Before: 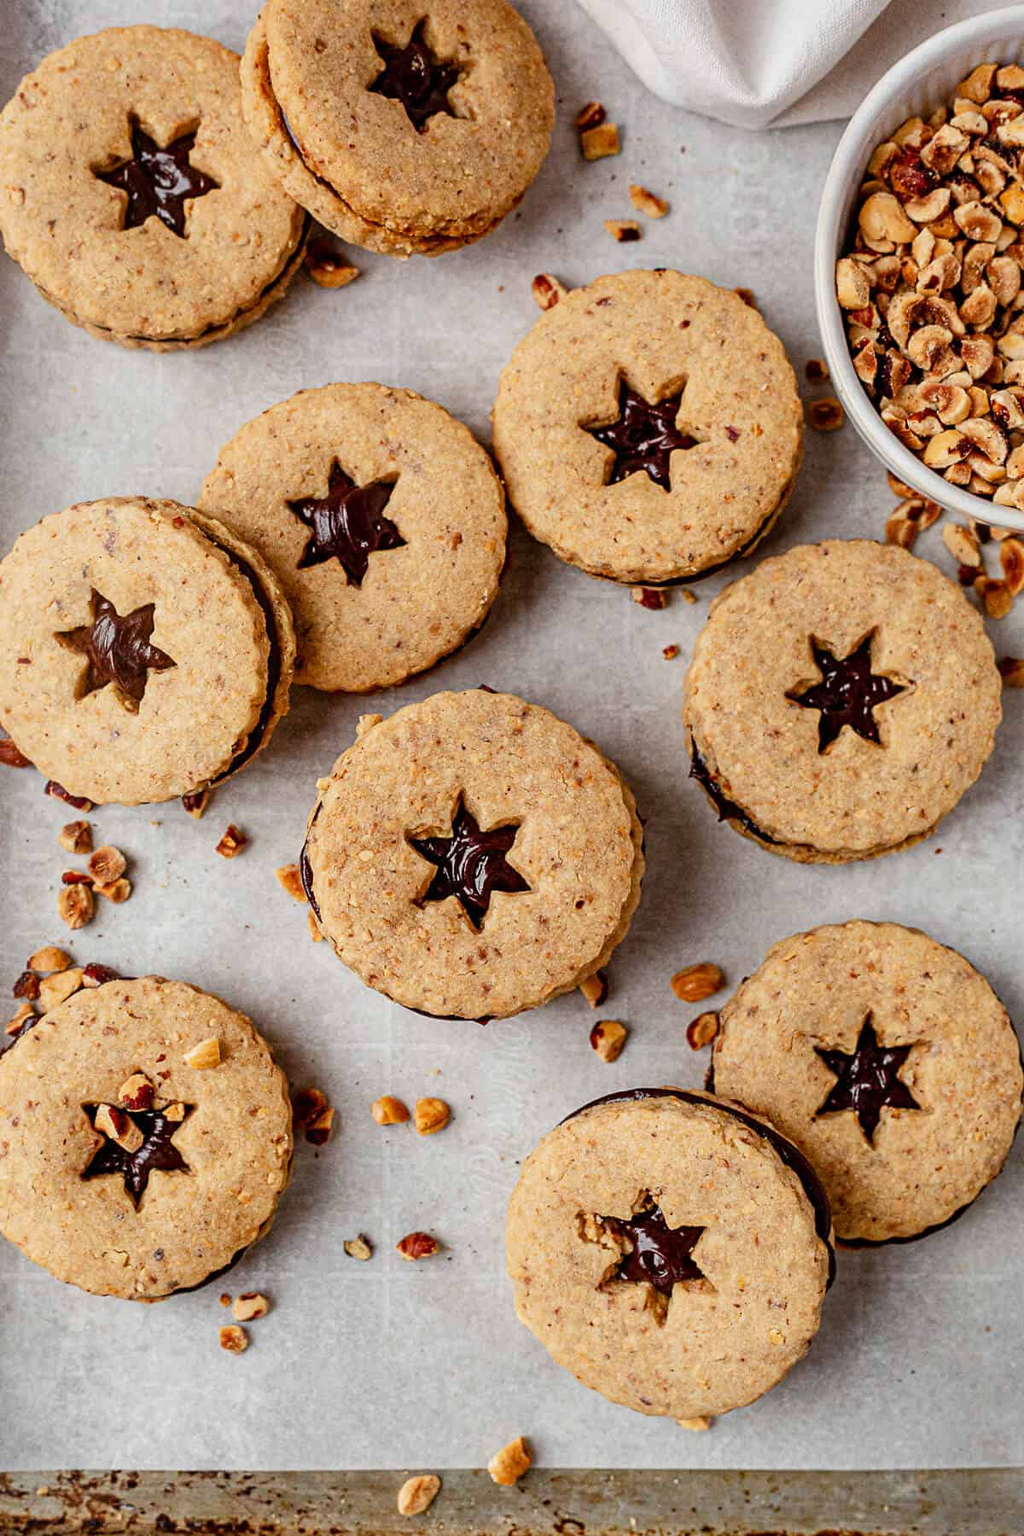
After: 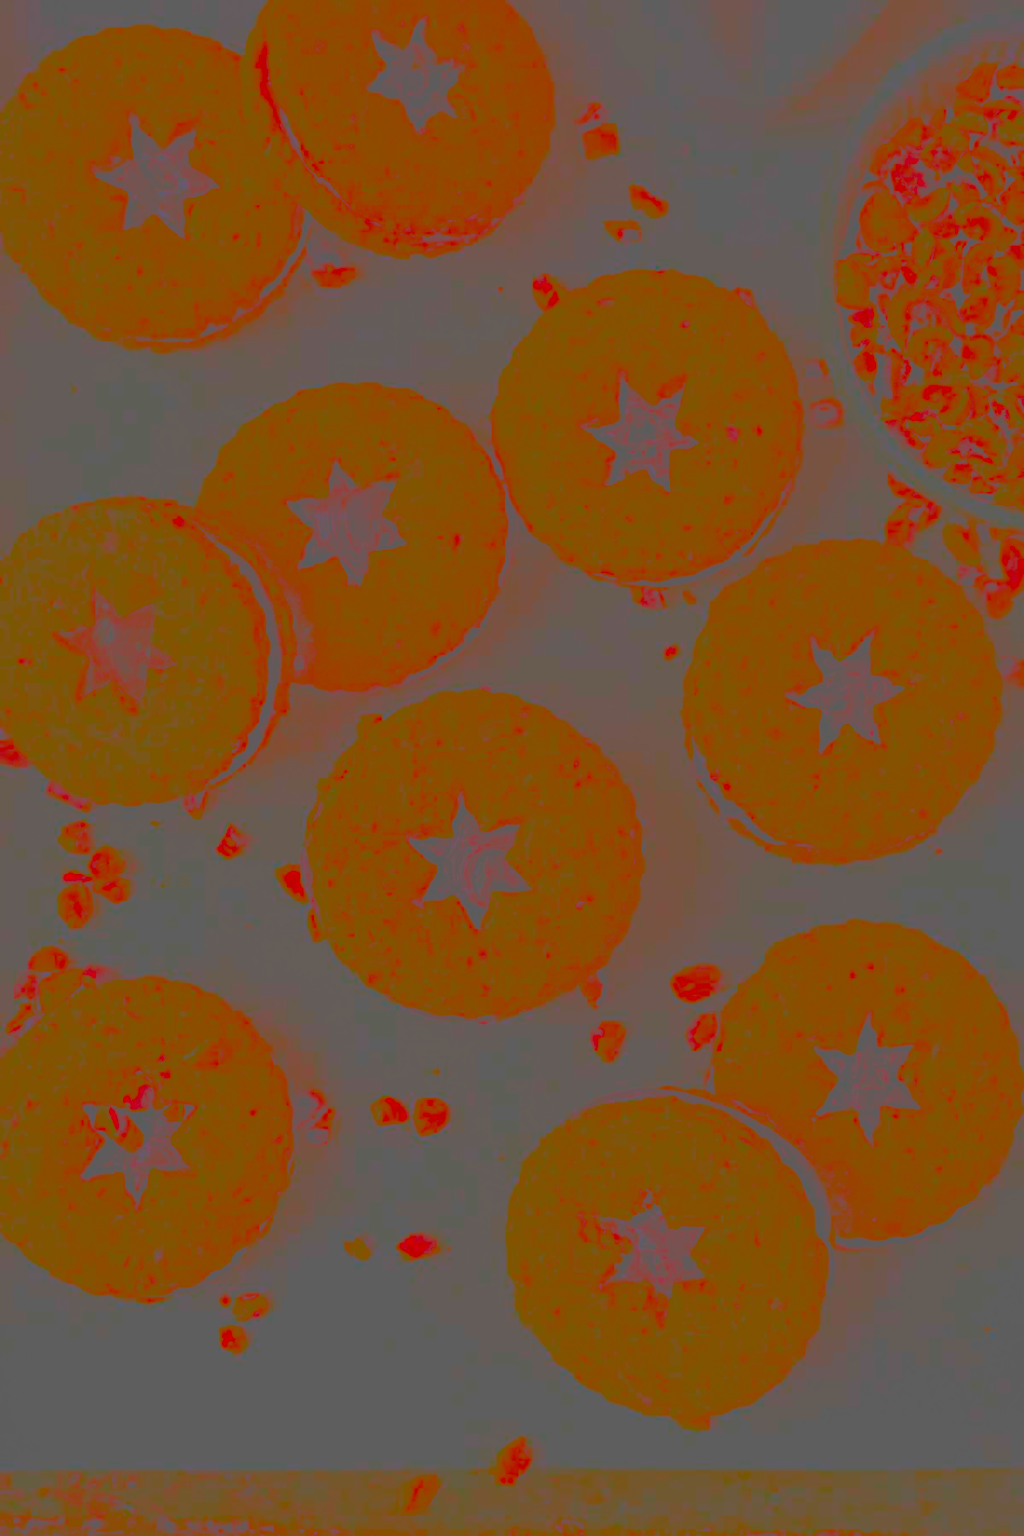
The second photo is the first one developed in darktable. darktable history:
contrast brightness saturation: contrast -0.99, brightness -0.17, saturation 0.75
exposure: black level correction -0.015, compensate highlight preservation false
local contrast: mode bilateral grid, contrast 20, coarseness 50, detail 148%, midtone range 0.2
